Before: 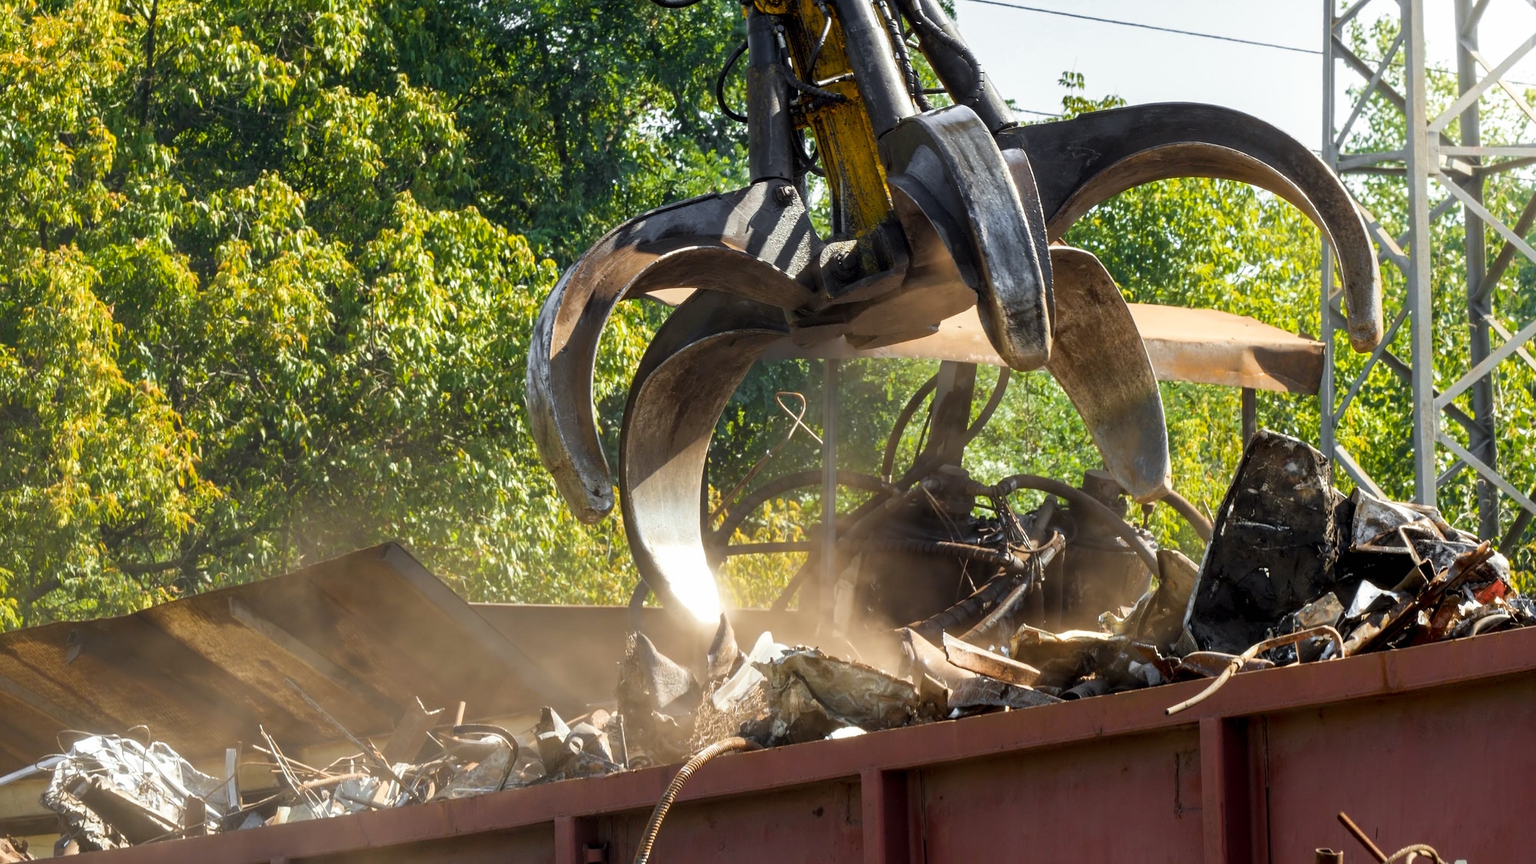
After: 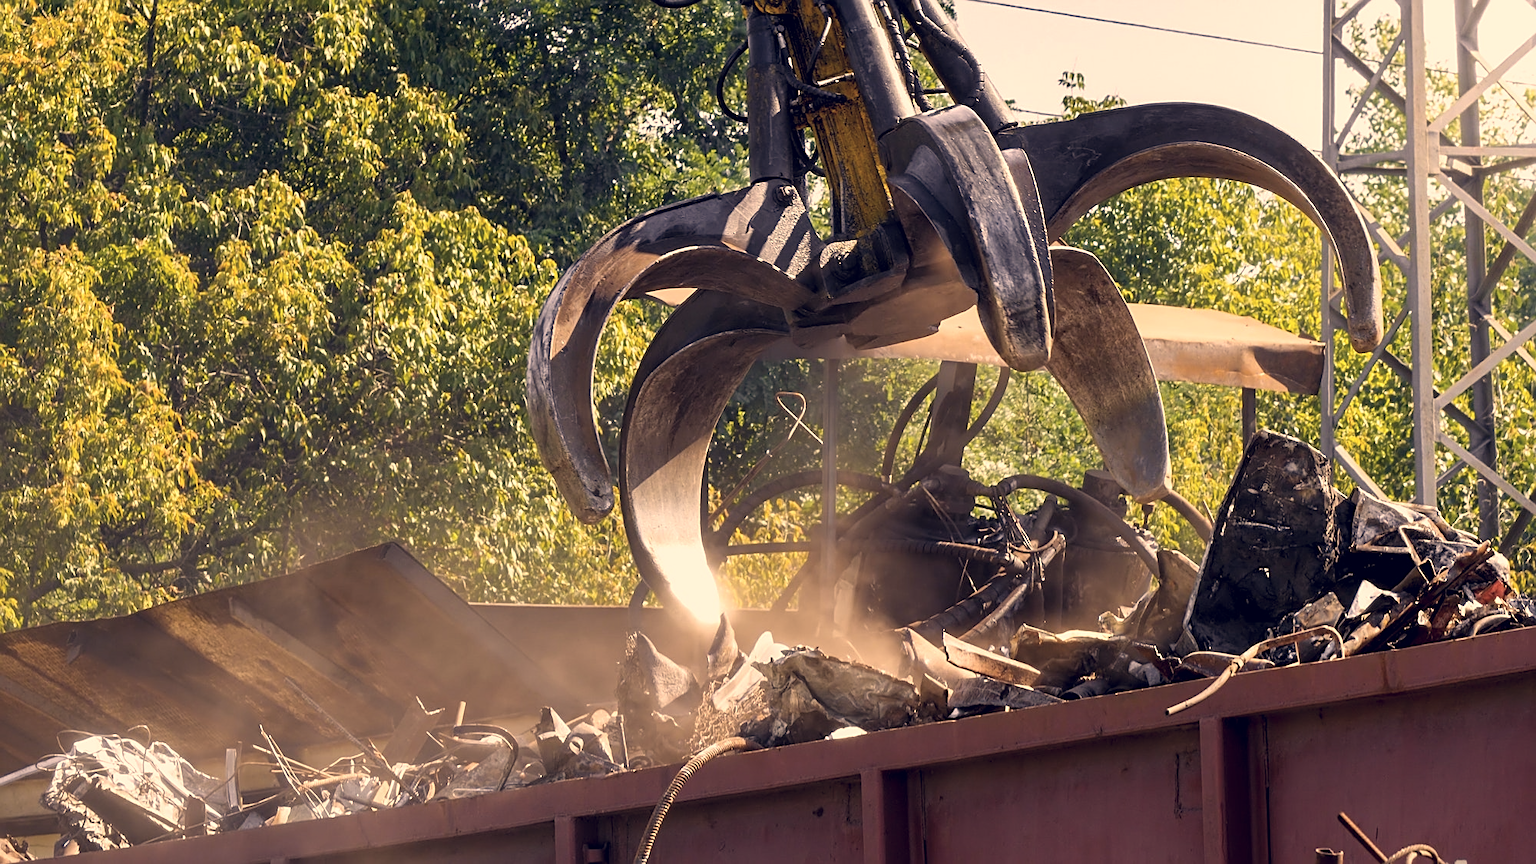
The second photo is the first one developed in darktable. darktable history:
sharpen: on, module defaults
color correction: highlights a* 19.59, highlights b* 27.49, shadows a* 3.46, shadows b* -17.28, saturation 0.73
